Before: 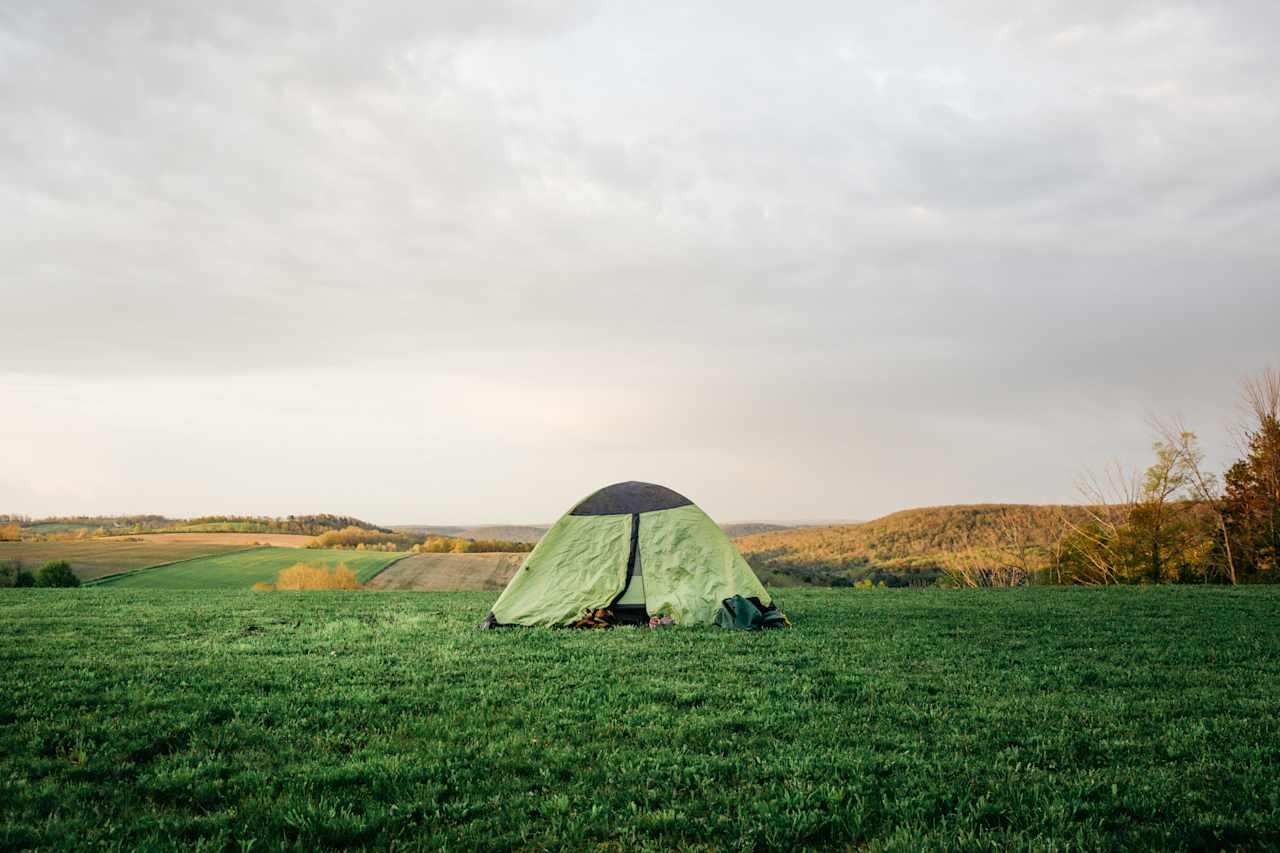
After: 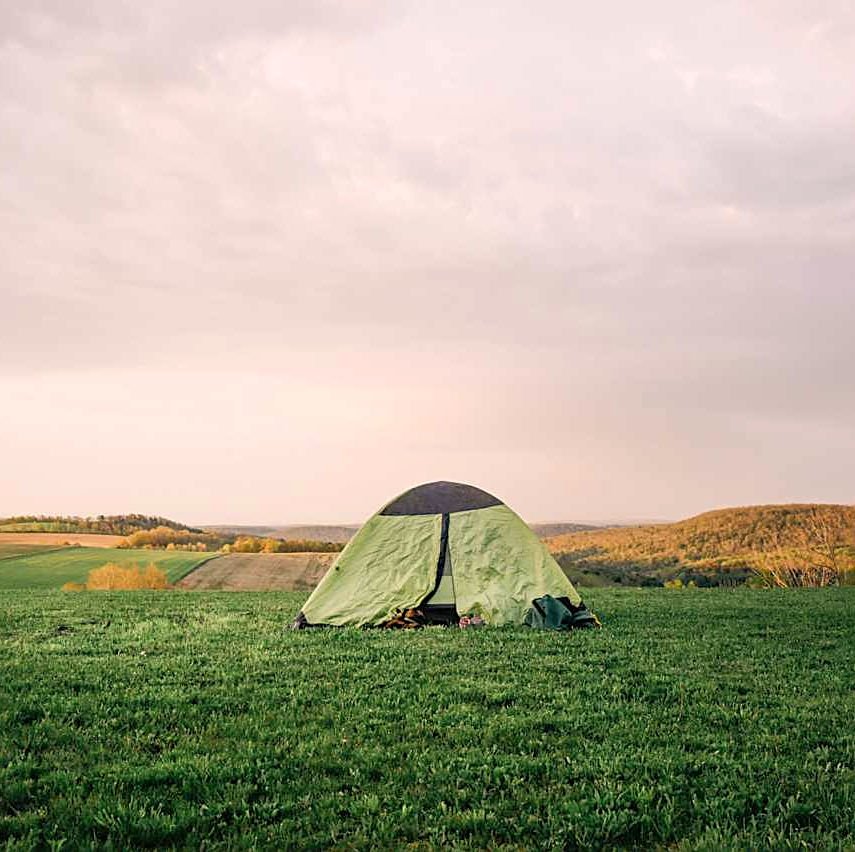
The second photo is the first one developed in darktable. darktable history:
shadows and highlights: shadows 43.21, highlights 7.92
sharpen: on, module defaults
color correction: highlights a* 7.82, highlights b* 4.18
crop and rotate: left 14.91%, right 18.257%
